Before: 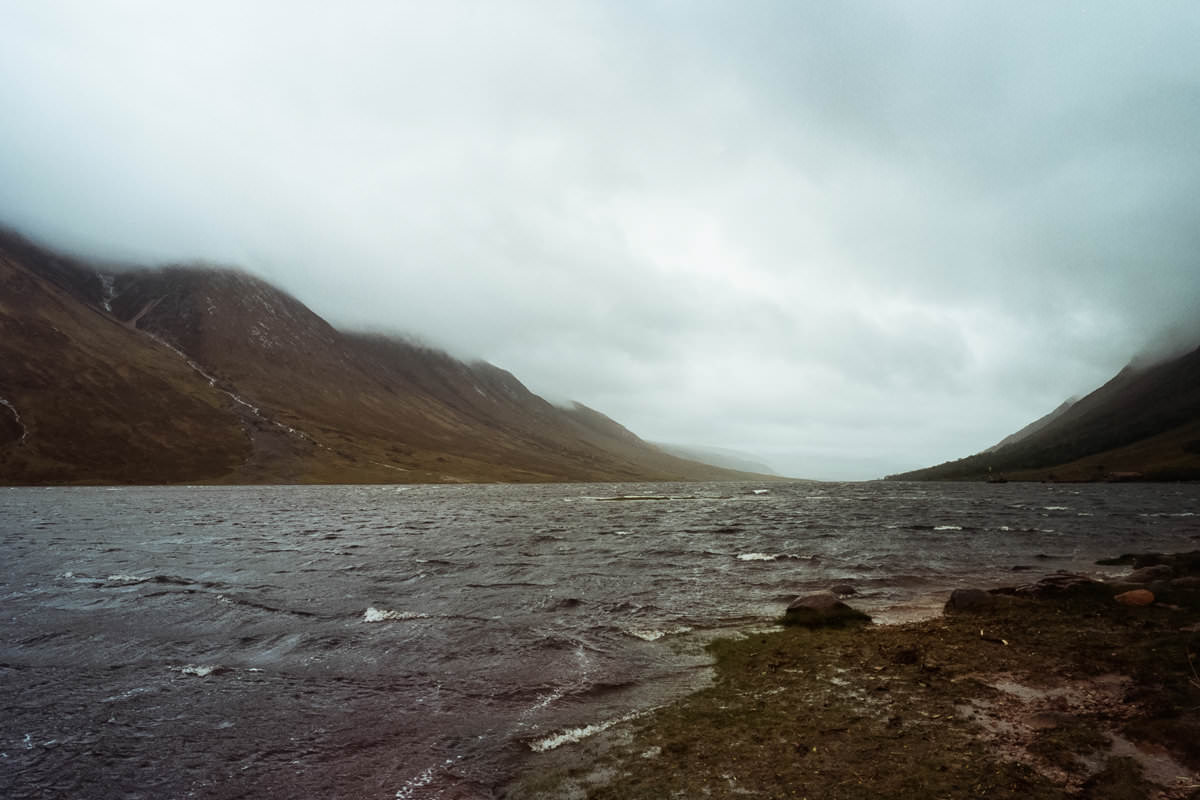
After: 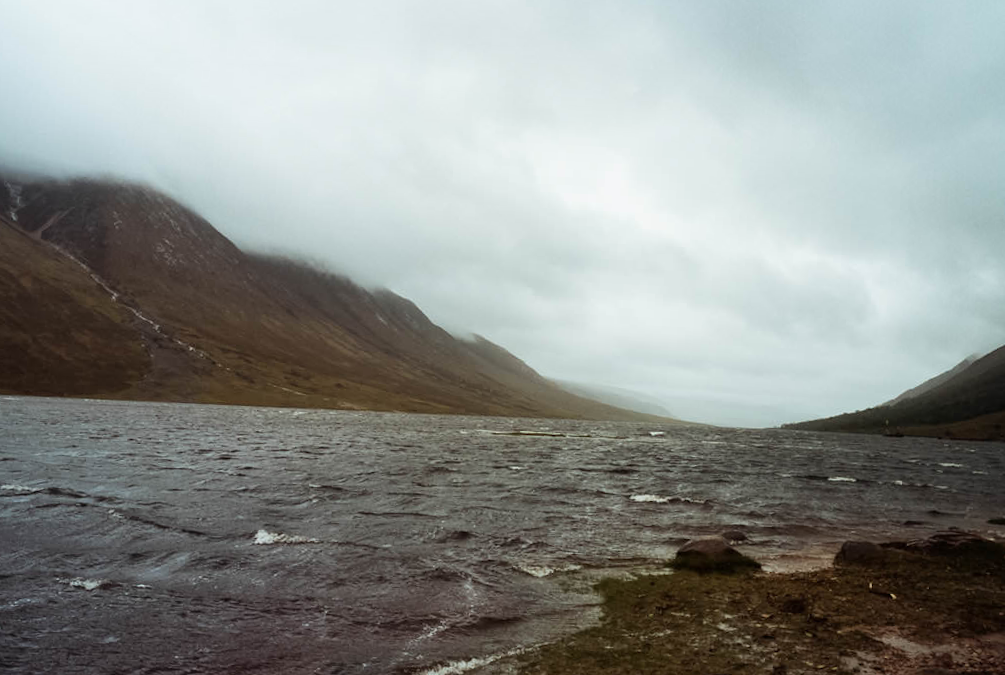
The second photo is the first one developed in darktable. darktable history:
crop and rotate: angle -2.88°, left 5.239%, top 5.194%, right 4.708%, bottom 4.16%
